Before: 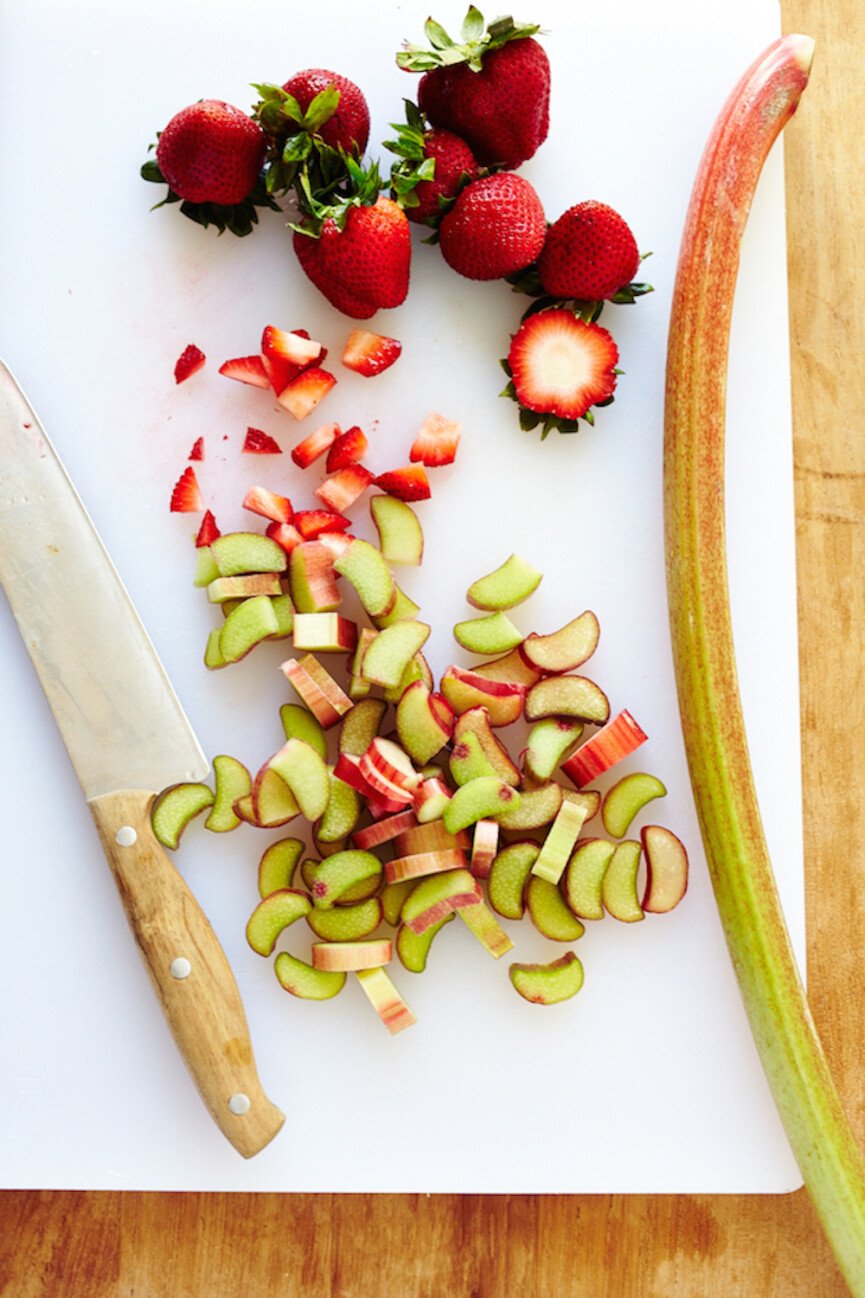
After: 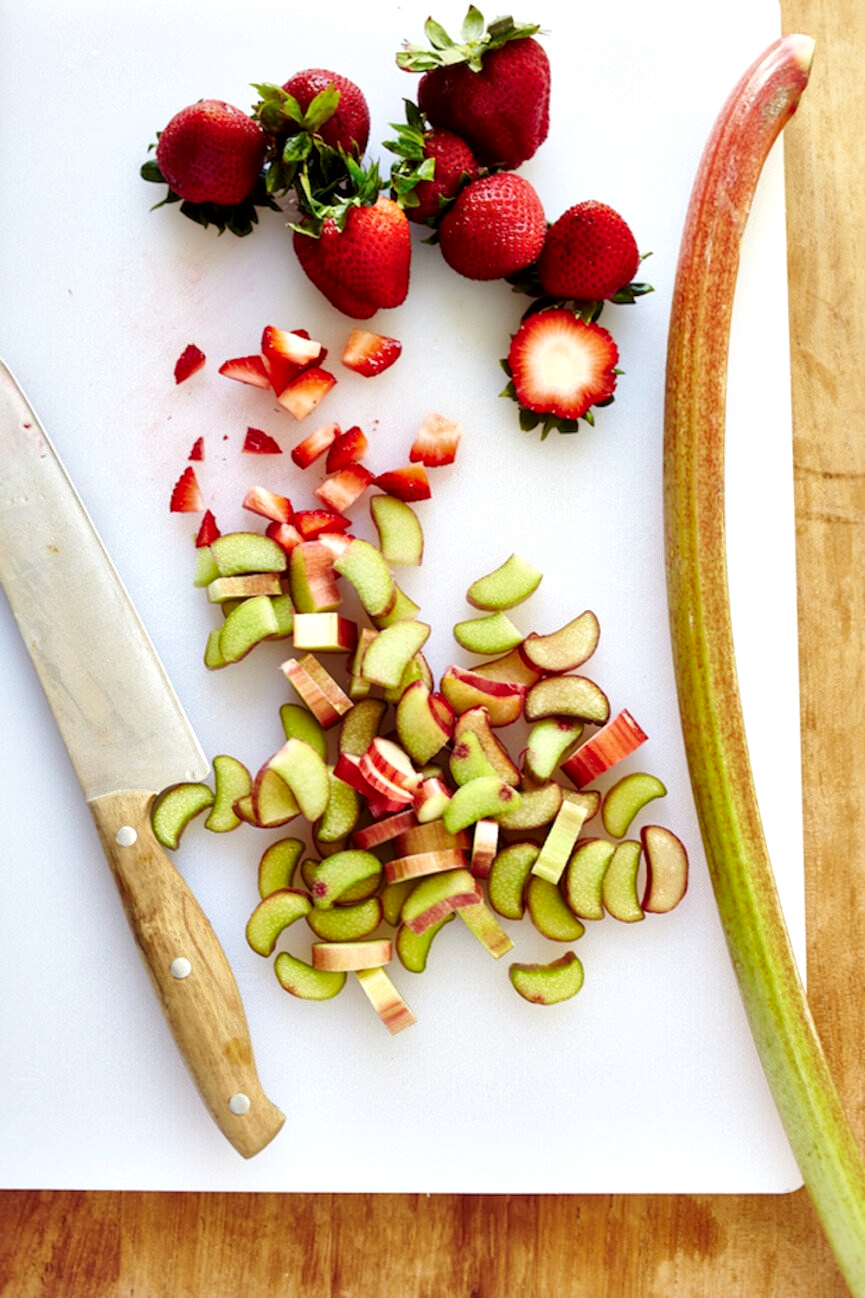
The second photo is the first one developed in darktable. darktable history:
local contrast: mode bilateral grid, contrast 26, coarseness 61, detail 151%, midtone range 0.2
